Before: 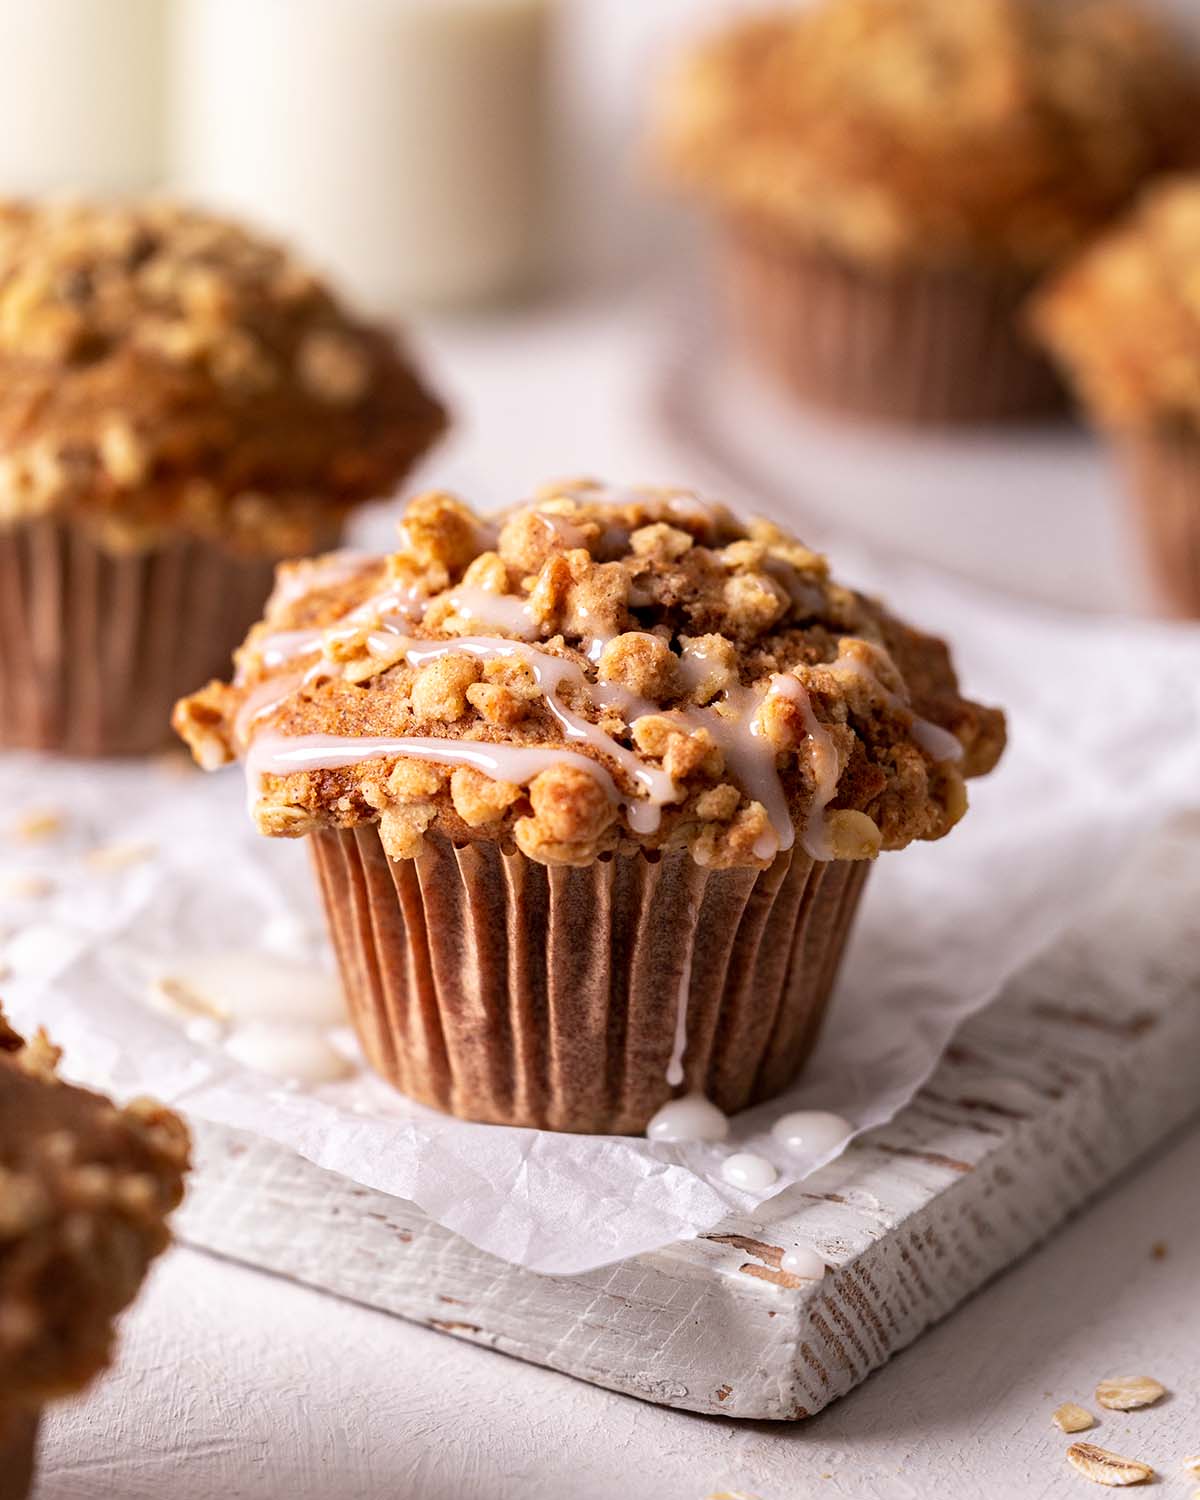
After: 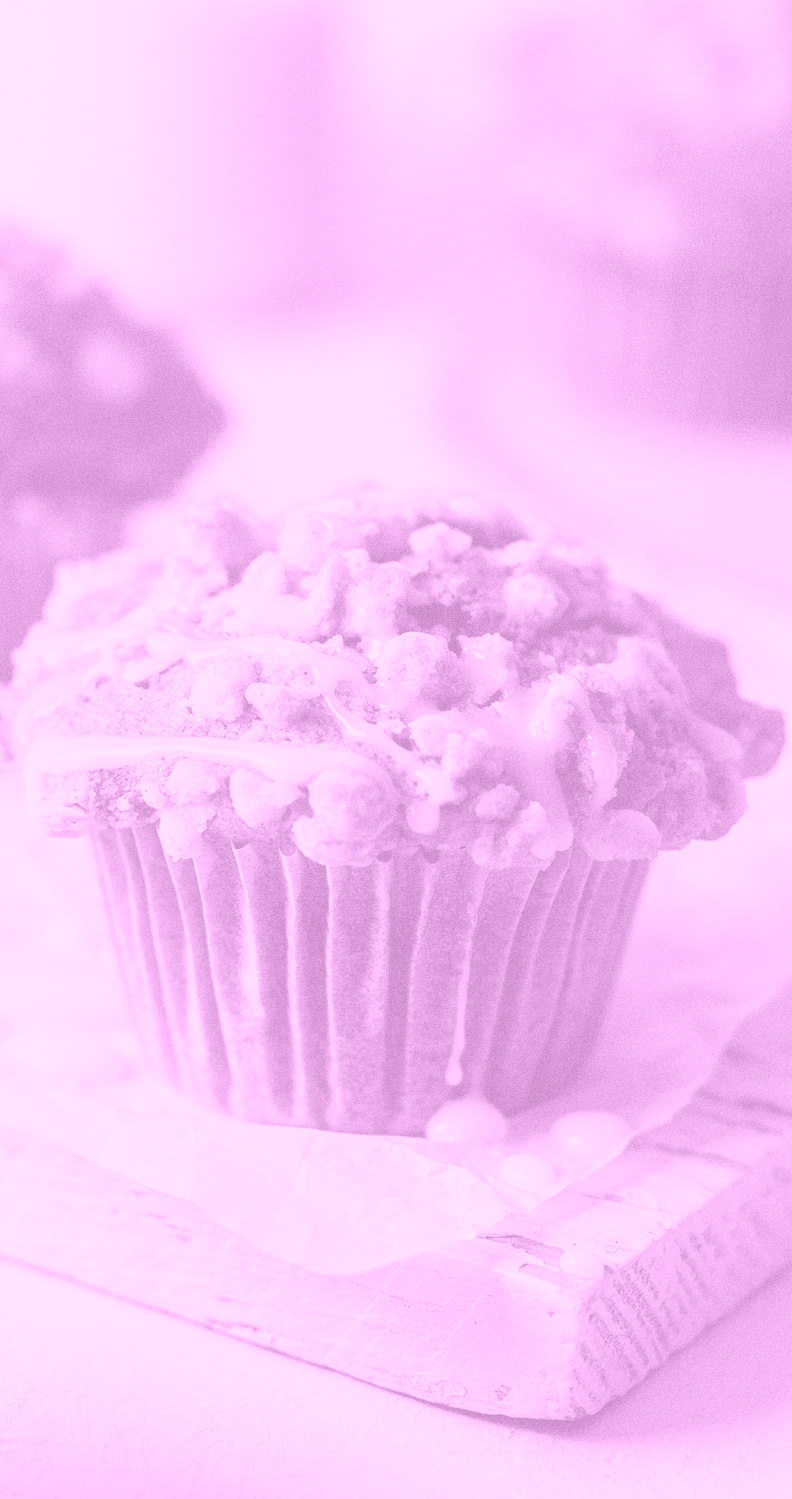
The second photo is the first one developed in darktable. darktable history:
grain: on, module defaults
colorize: hue 331.2°, saturation 75%, source mix 30.28%, lightness 70.52%, version 1
crop and rotate: left 18.442%, right 15.508%
shadows and highlights: shadows -30, highlights 30
